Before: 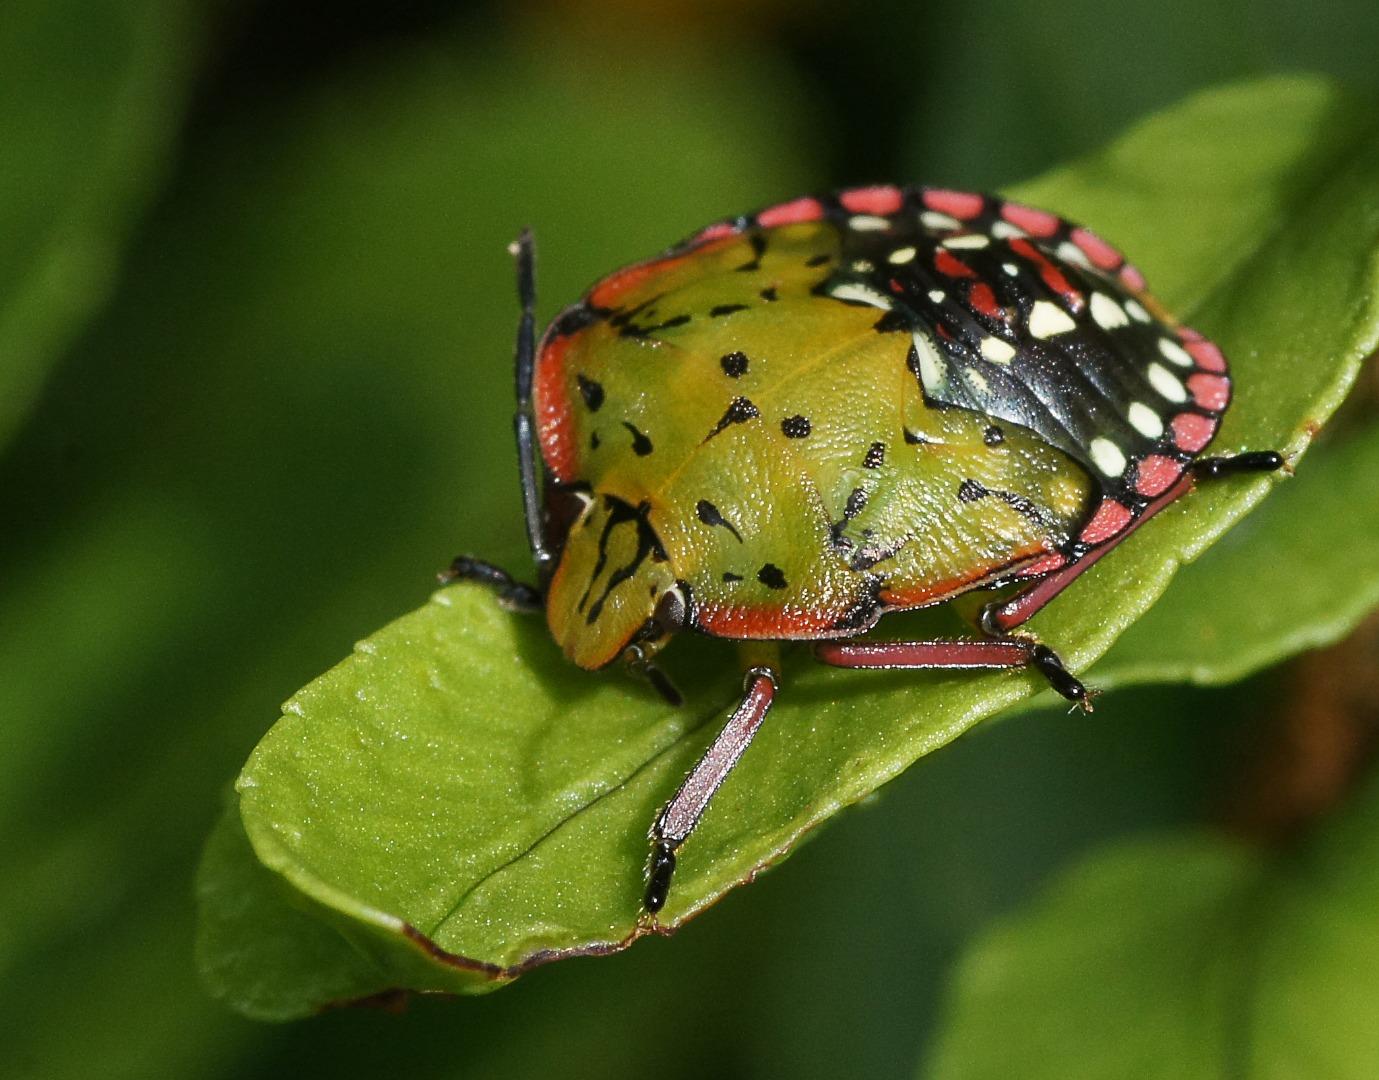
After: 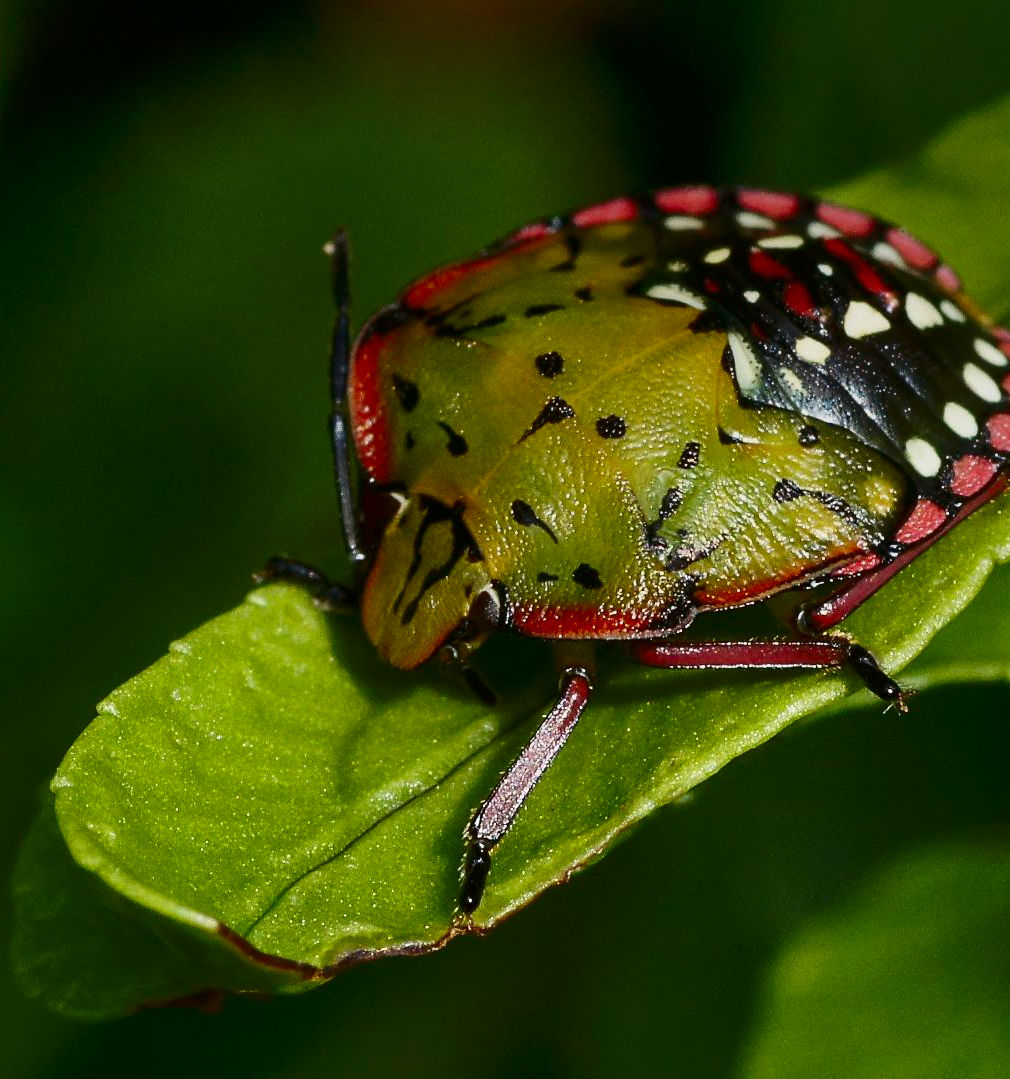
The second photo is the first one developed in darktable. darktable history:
shadows and highlights: shadows 62.66, white point adjustment 0.37, highlights -34.44, compress 83.82%
contrast brightness saturation: contrast 0.19, brightness -0.11, saturation 0.21
crop: left 13.443%, right 13.31%
graduated density: on, module defaults
